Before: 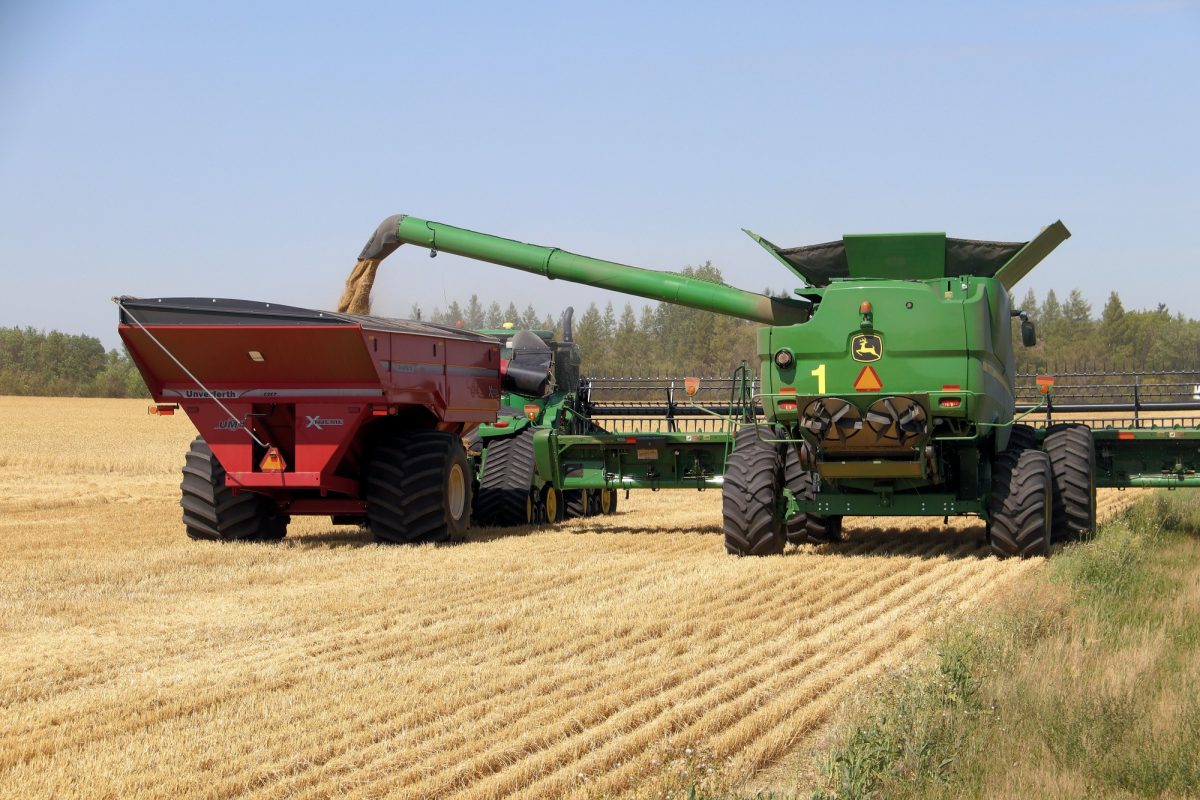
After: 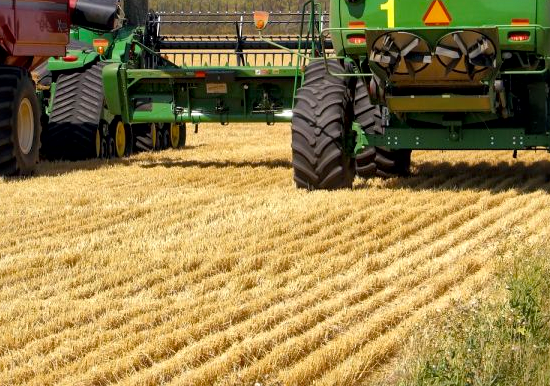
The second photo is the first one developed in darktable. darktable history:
color balance rgb: perceptual saturation grading › global saturation 20%, global vibrance 20%
local contrast: mode bilateral grid, contrast 20, coarseness 19, detail 163%, midtone range 0.2
crop: left 35.976%, top 45.819%, right 18.162%, bottom 5.807%
